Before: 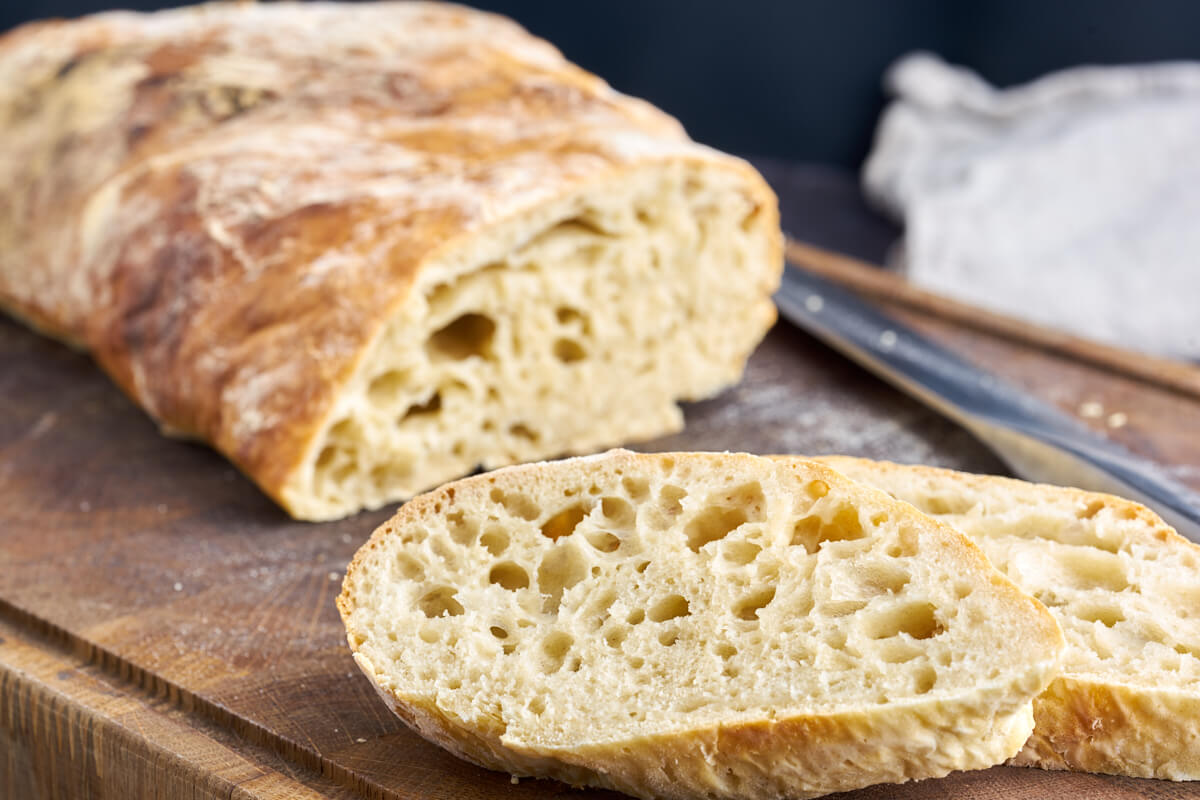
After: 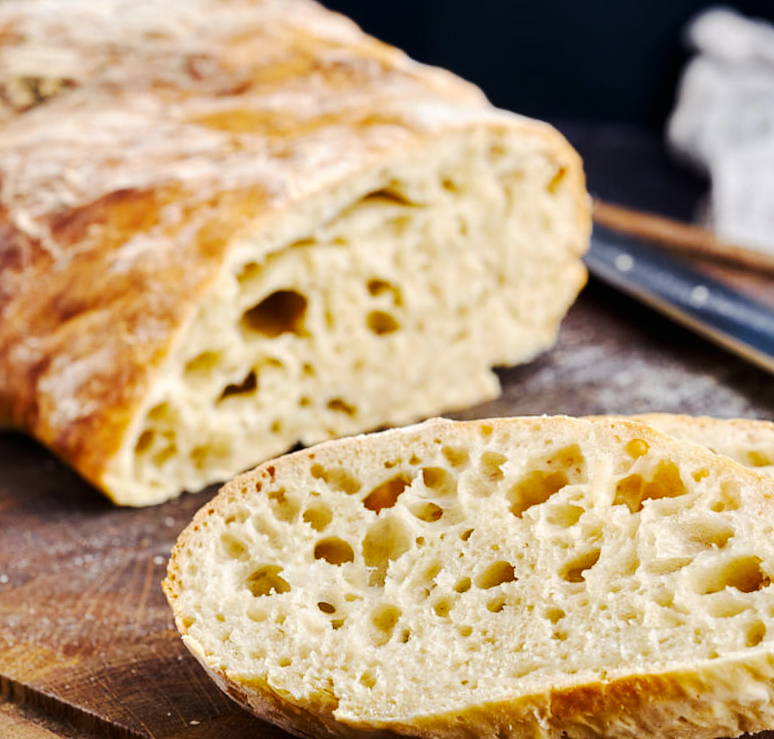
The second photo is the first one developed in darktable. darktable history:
crop and rotate: left 14.436%, right 18.898%
rotate and perspective: rotation -3°, crop left 0.031, crop right 0.968, crop top 0.07, crop bottom 0.93
tone curve: curves: ch0 [(0, 0) (0.003, 0.007) (0.011, 0.008) (0.025, 0.007) (0.044, 0.009) (0.069, 0.012) (0.1, 0.02) (0.136, 0.035) (0.177, 0.06) (0.224, 0.104) (0.277, 0.16) (0.335, 0.228) (0.399, 0.308) (0.468, 0.418) (0.543, 0.525) (0.623, 0.635) (0.709, 0.723) (0.801, 0.802) (0.898, 0.889) (1, 1)], preserve colors none
